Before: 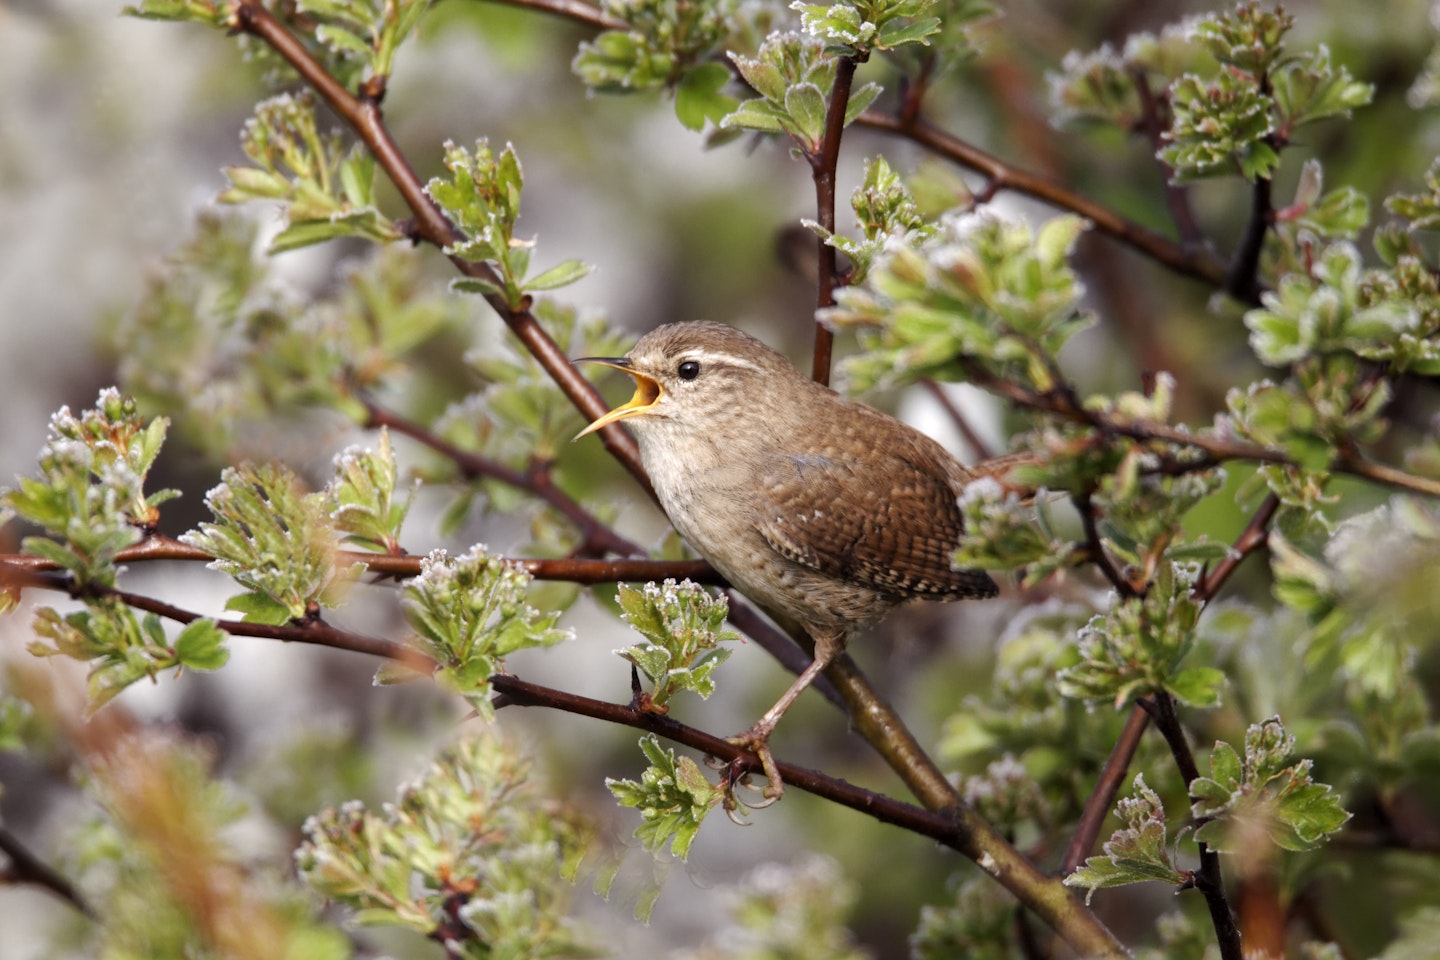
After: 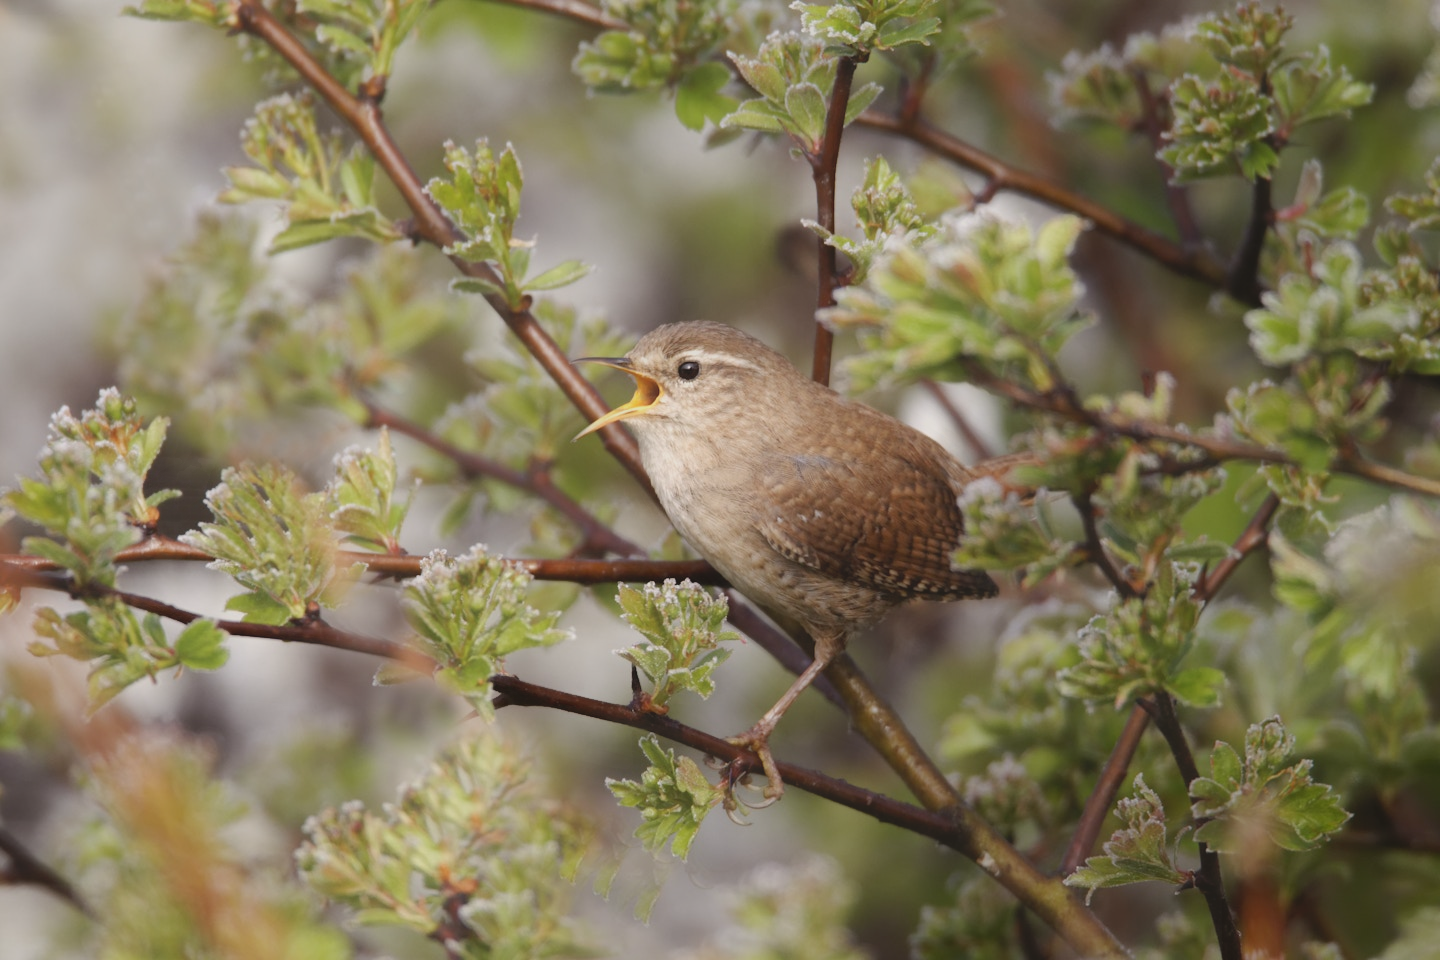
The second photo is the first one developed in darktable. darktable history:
levels: levels [0, 0.498, 1]
contrast equalizer: octaves 7, y [[0.6 ×6], [0.55 ×6], [0 ×6], [0 ×6], [0 ×6]], mix -0.983
